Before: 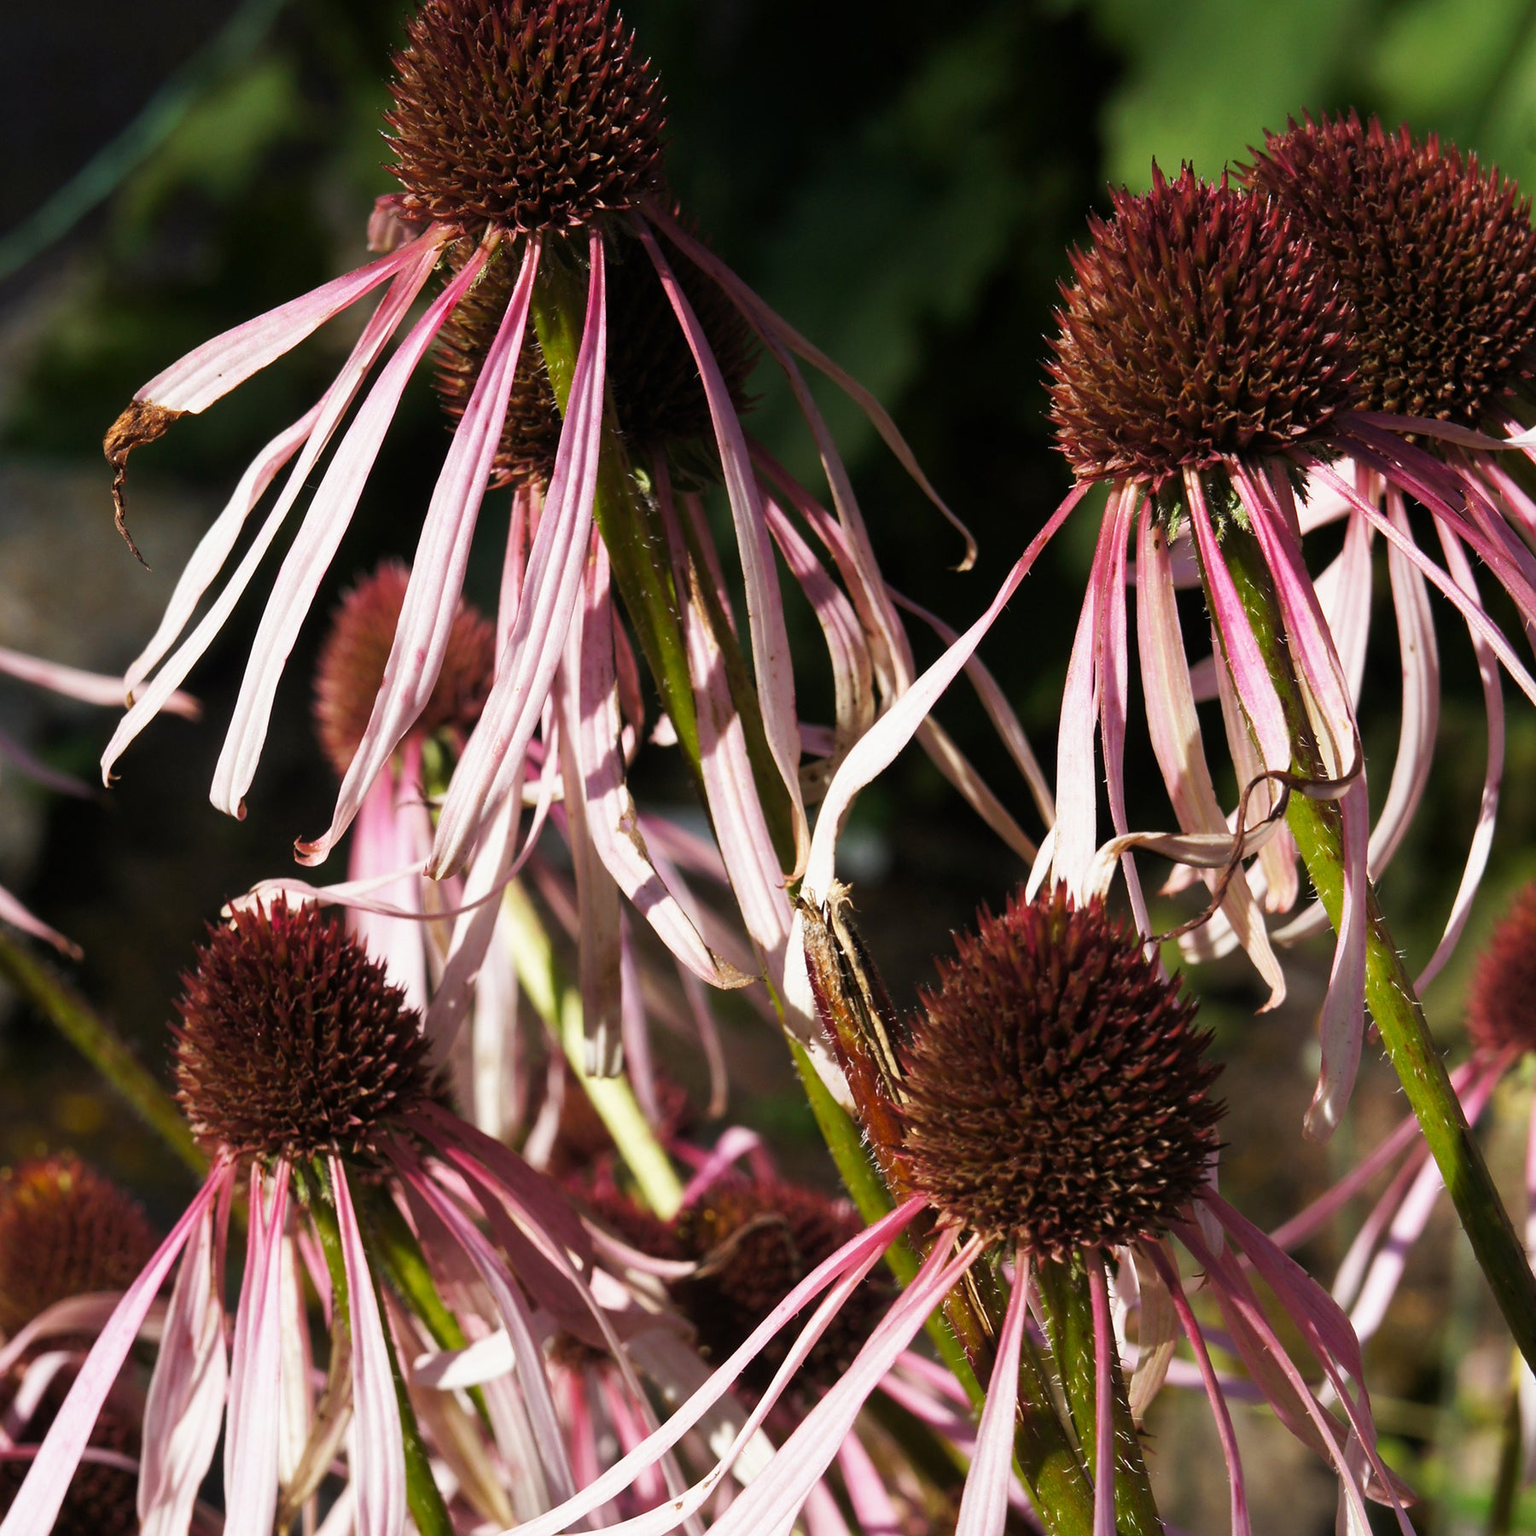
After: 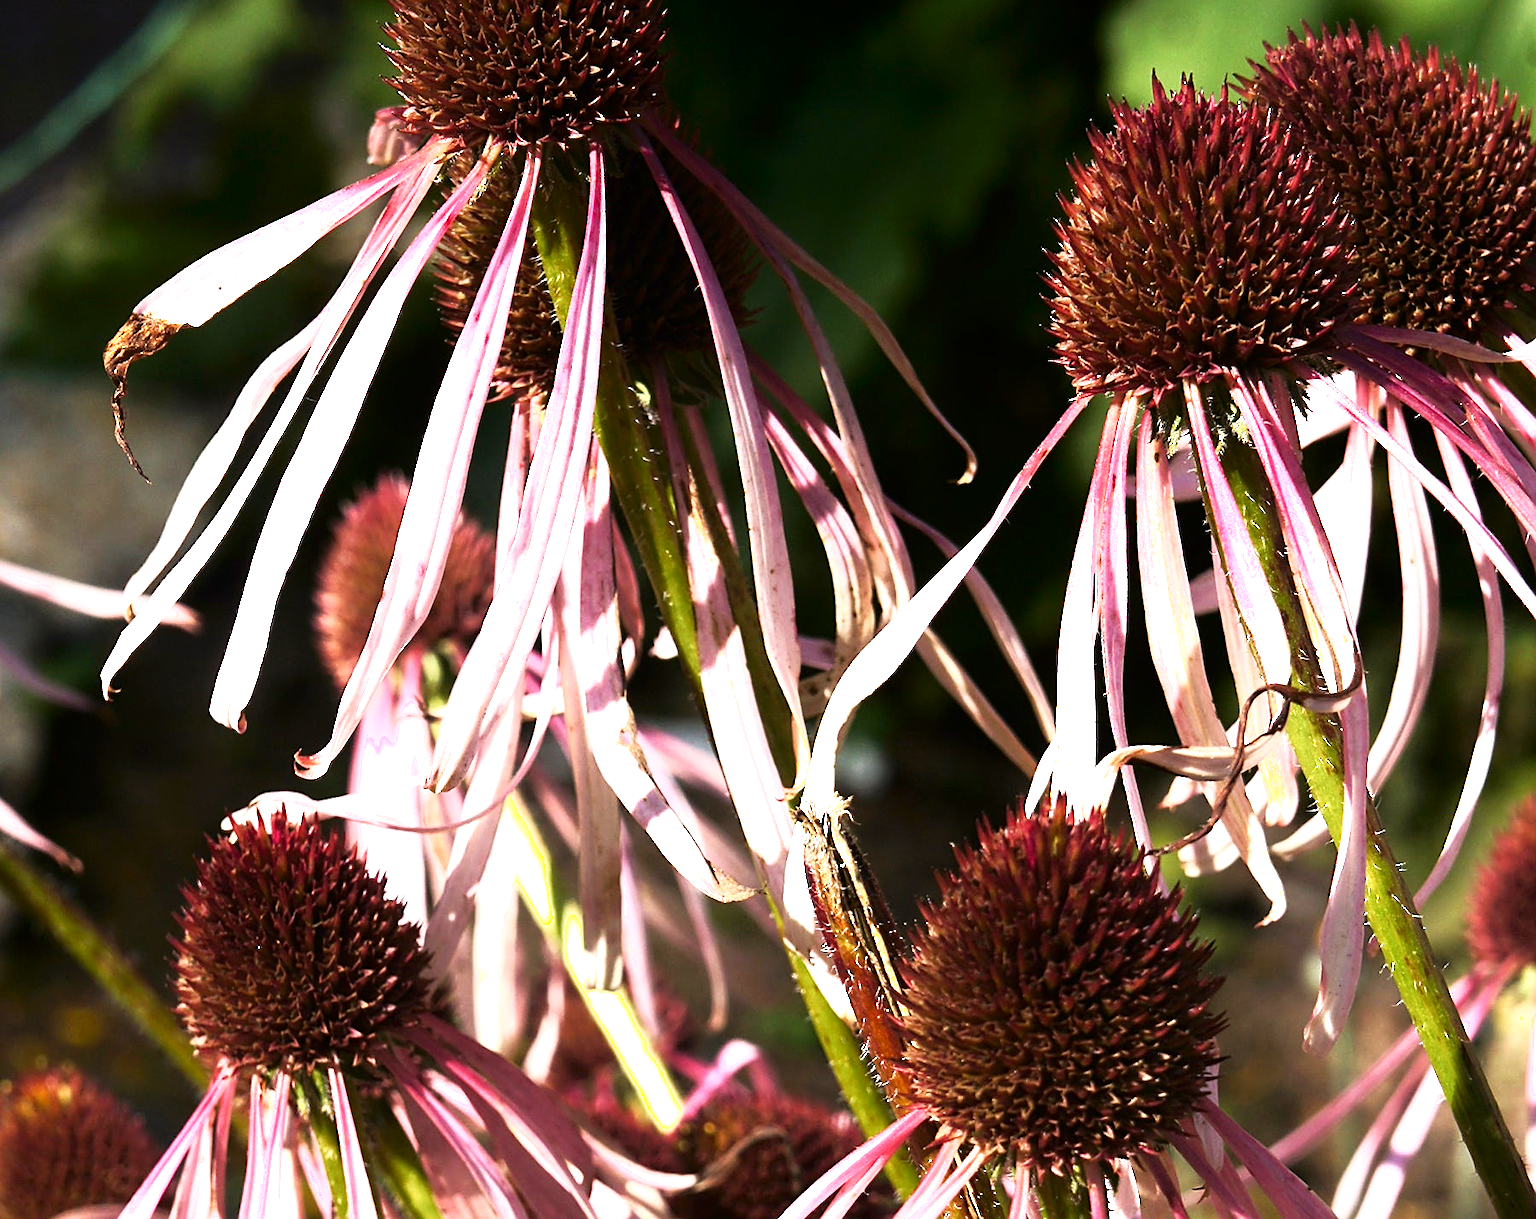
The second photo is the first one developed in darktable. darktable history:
exposure: black level correction 0, exposure 1.106 EV, compensate highlight preservation false
sharpen: on, module defaults
crop and rotate: top 5.668%, bottom 14.904%
shadows and highlights: shadows -61.07, white point adjustment -5.17, highlights 60.22
